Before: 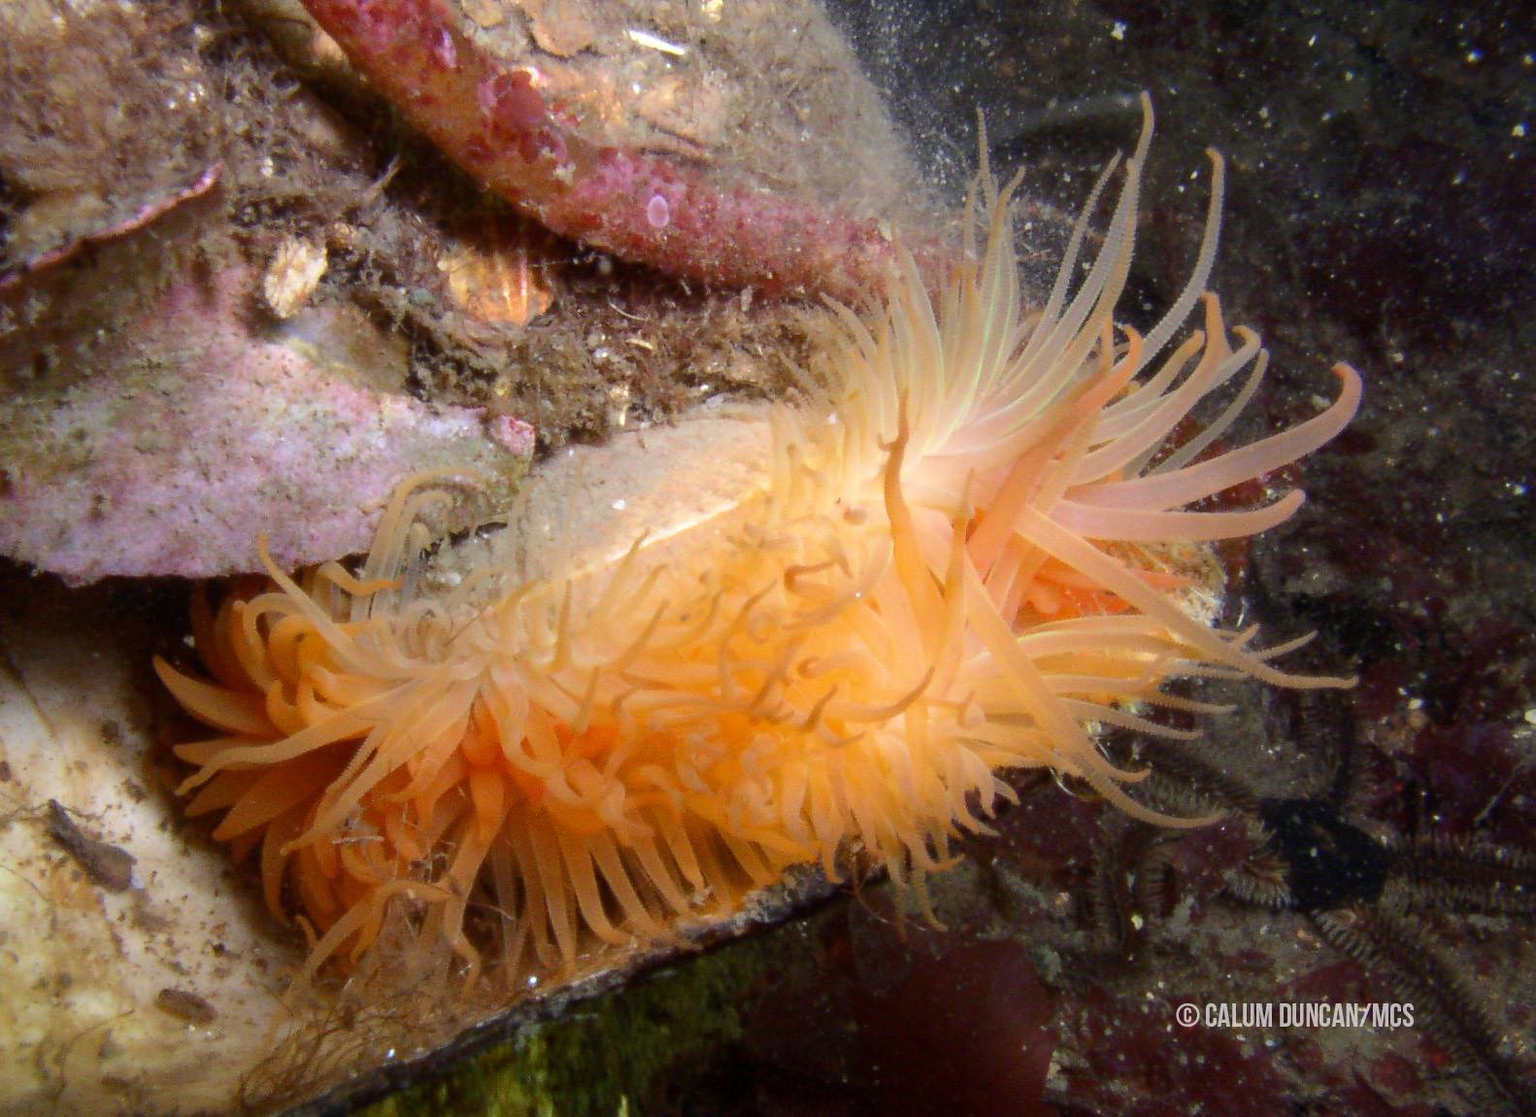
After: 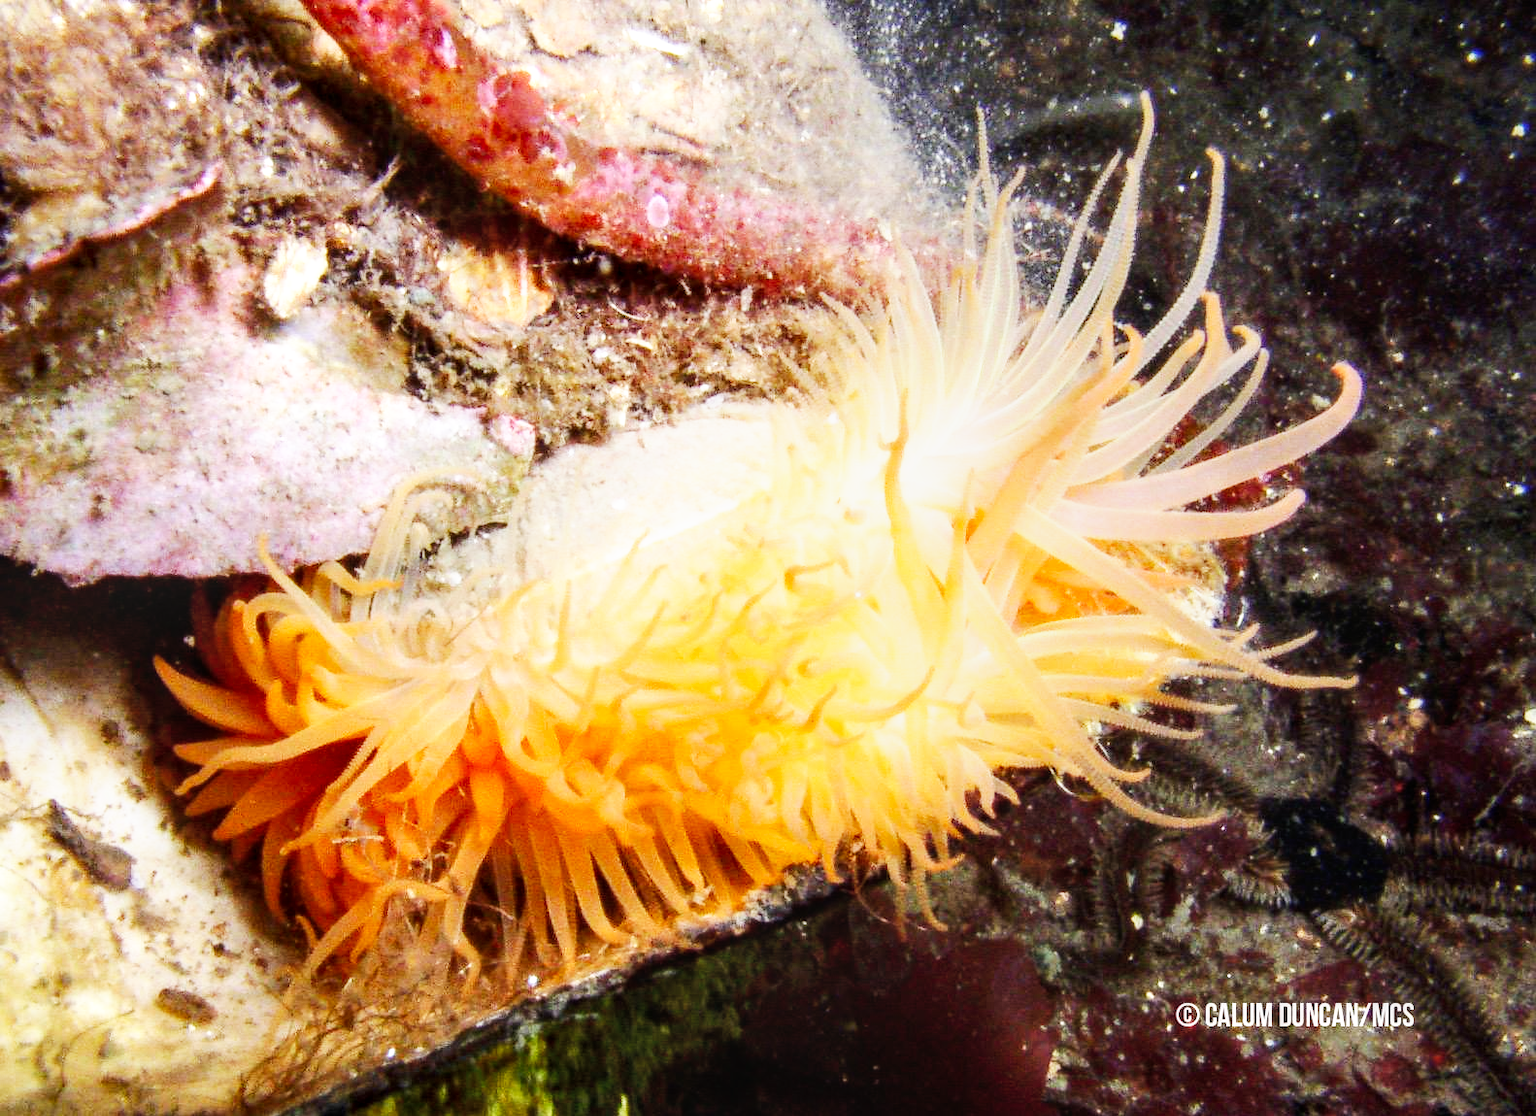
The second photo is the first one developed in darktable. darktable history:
contrast brightness saturation: saturation -0.066
local contrast: on, module defaults
exposure: exposure 0.226 EV, compensate highlight preservation false
base curve: curves: ch0 [(0, 0) (0.007, 0.004) (0.027, 0.03) (0.046, 0.07) (0.207, 0.54) (0.442, 0.872) (0.673, 0.972) (1, 1)], preserve colors none
